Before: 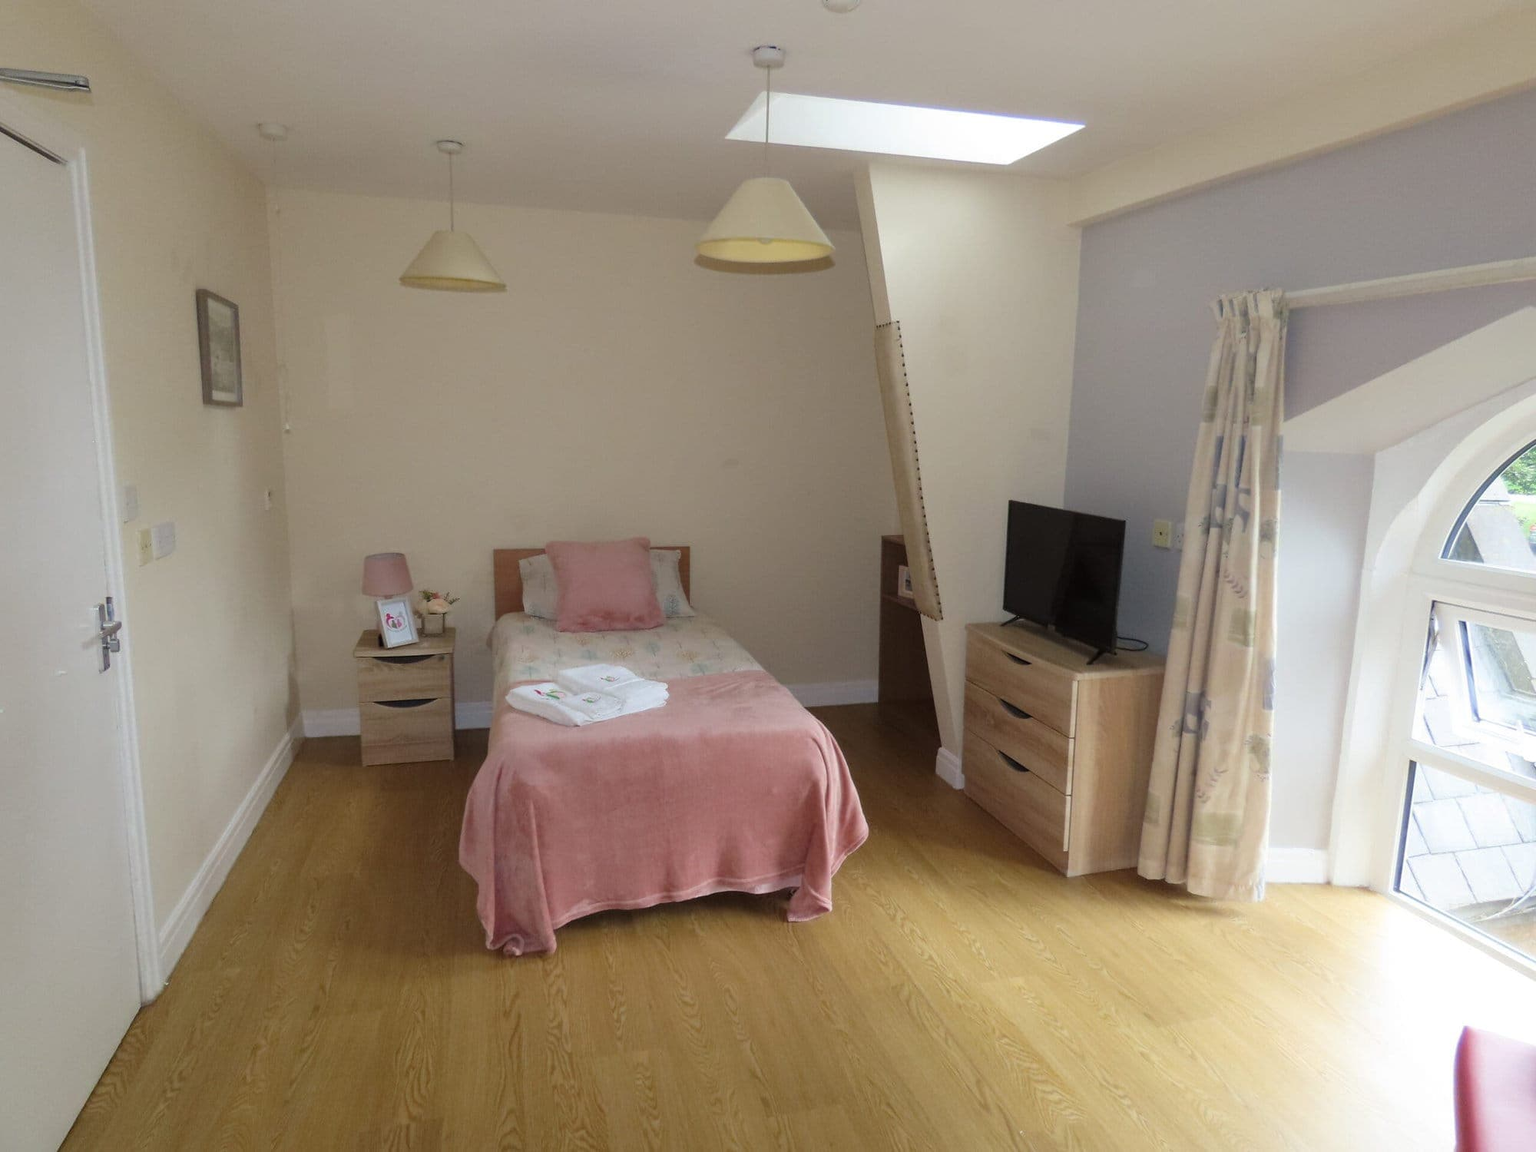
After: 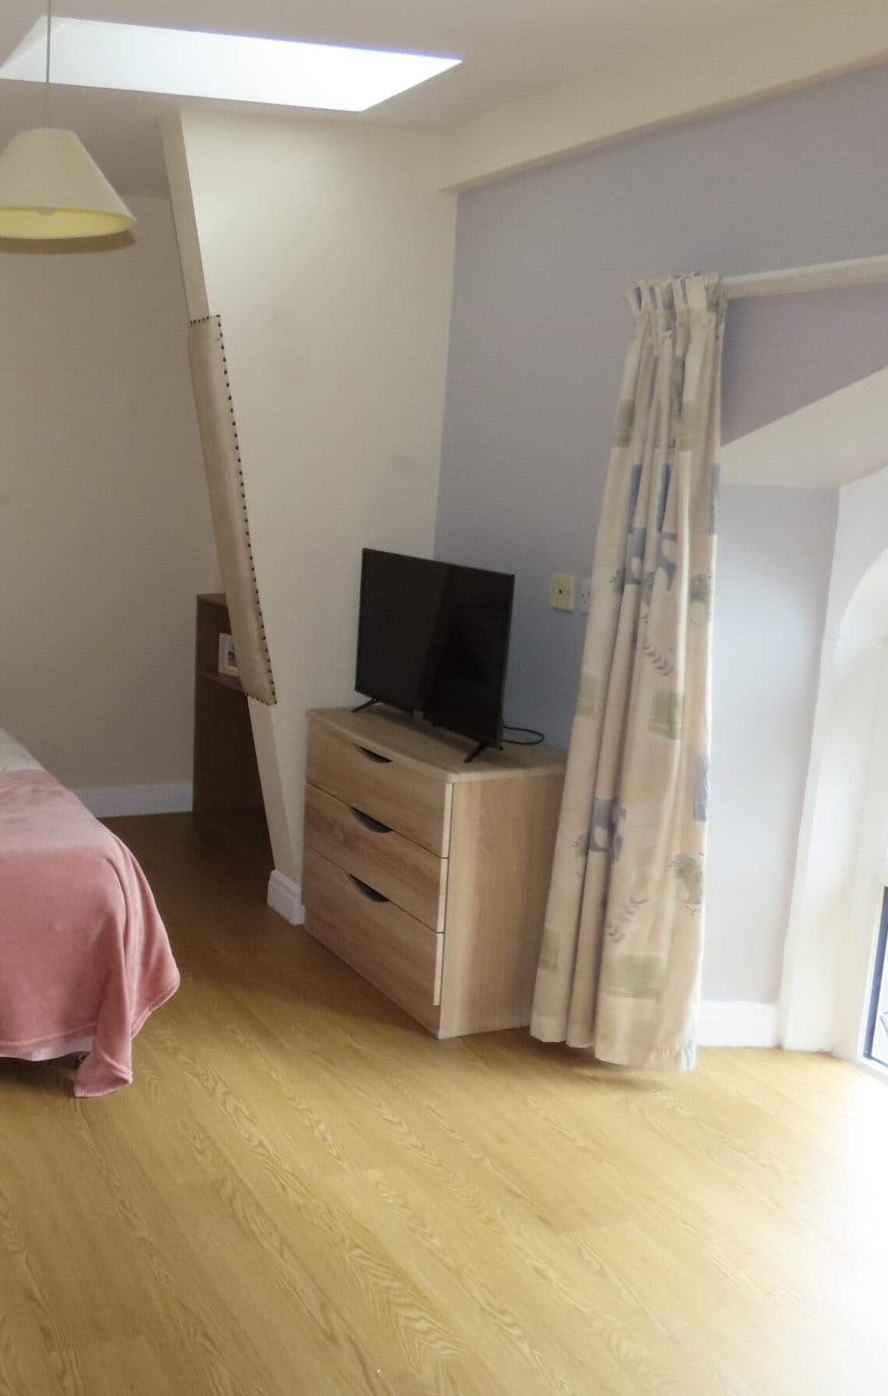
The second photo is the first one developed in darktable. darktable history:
crop: left 47.597%, top 6.917%, right 7.978%
